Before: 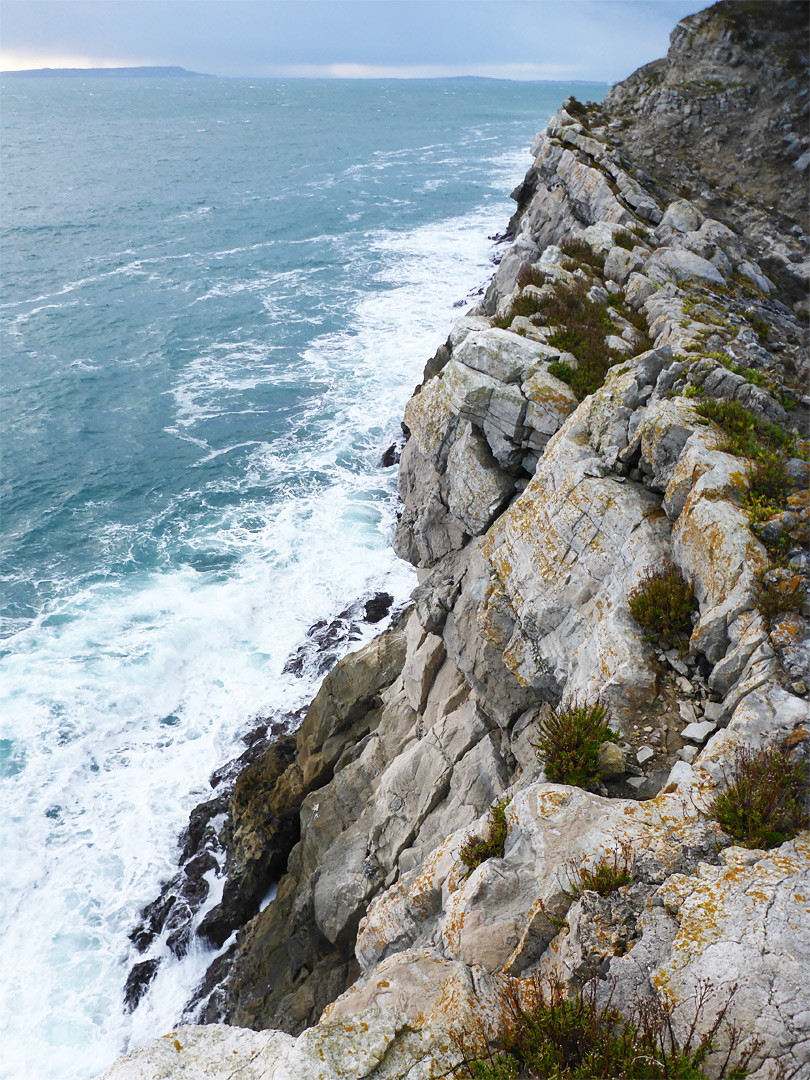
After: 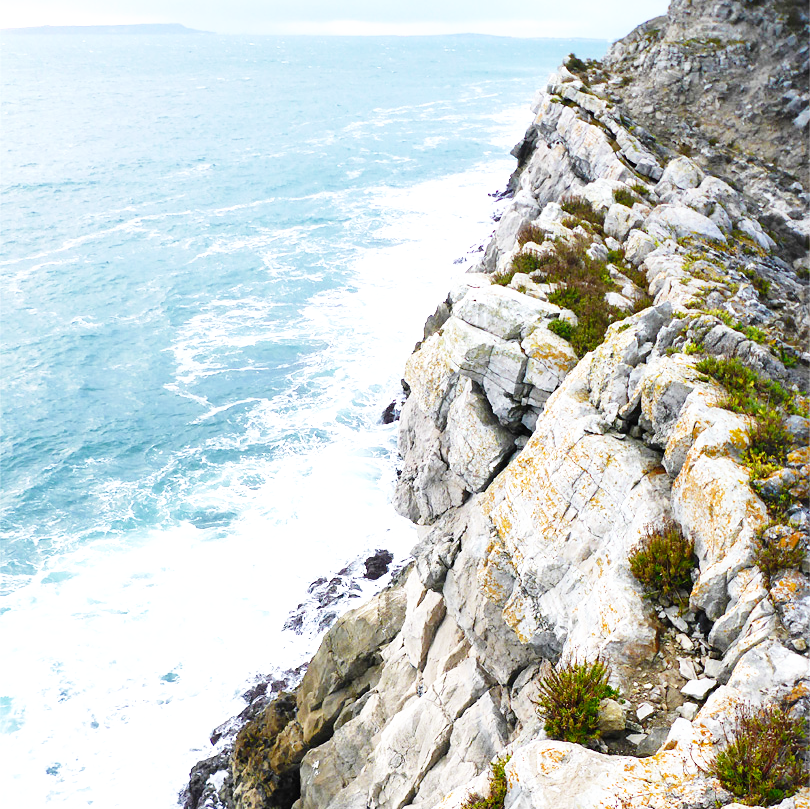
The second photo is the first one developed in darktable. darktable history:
exposure: black level correction 0, exposure 0.499 EV, compensate highlight preservation false
base curve: curves: ch0 [(0, 0) (0.008, 0.007) (0.022, 0.029) (0.048, 0.089) (0.092, 0.197) (0.191, 0.399) (0.275, 0.534) (0.357, 0.65) (0.477, 0.78) (0.542, 0.833) (0.799, 0.973) (1, 1)], preserve colors none
crop: top 4.069%, bottom 20.935%
